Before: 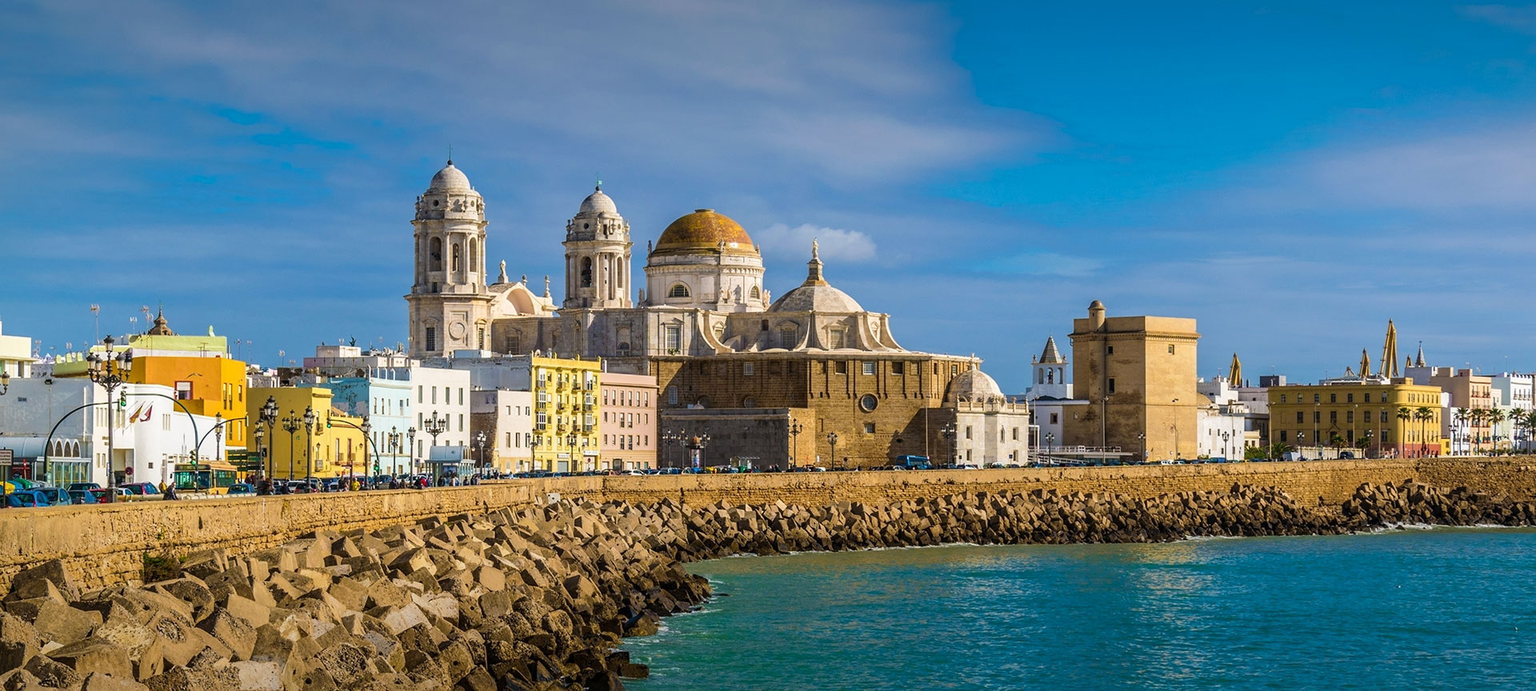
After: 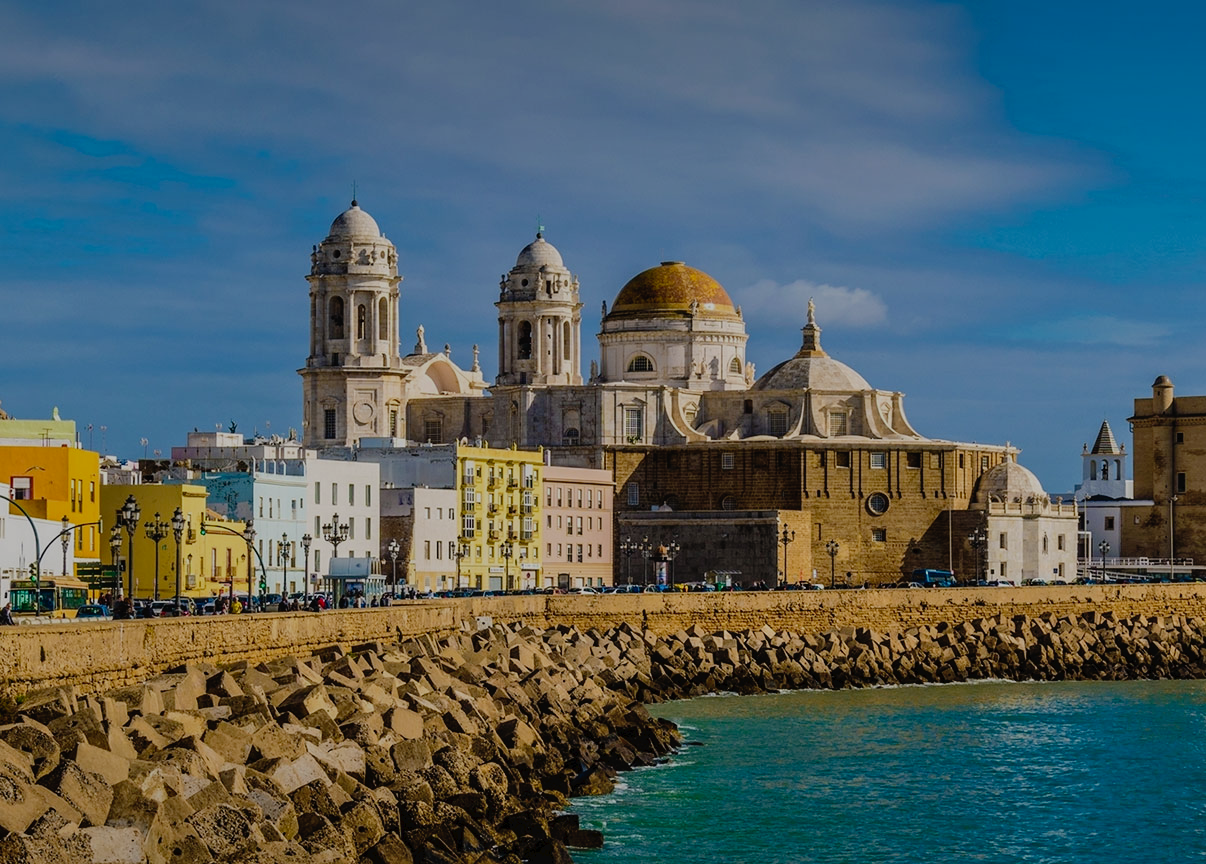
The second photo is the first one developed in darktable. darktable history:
tone curve: curves: ch0 [(0, 0) (0.003, 0.018) (0.011, 0.019) (0.025, 0.02) (0.044, 0.024) (0.069, 0.034) (0.1, 0.049) (0.136, 0.082) (0.177, 0.136) (0.224, 0.196) (0.277, 0.263) (0.335, 0.329) (0.399, 0.401) (0.468, 0.473) (0.543, 0.546) (0.623, 0.625) (0.709, 0.698) (0.801, 0.779) (0.898, 0.867) (1, 1)], preserve colors none
shadows and highlights: radius 105.78, shadows 44.13, highlights -67.3, low approximation 0.01, soften with gaussian
crop: left 10.875%, right 26.299%
exposure: black level correction 0, exposure -0.832 EV, compensate exposure bias true, compensate highlight preservation false
